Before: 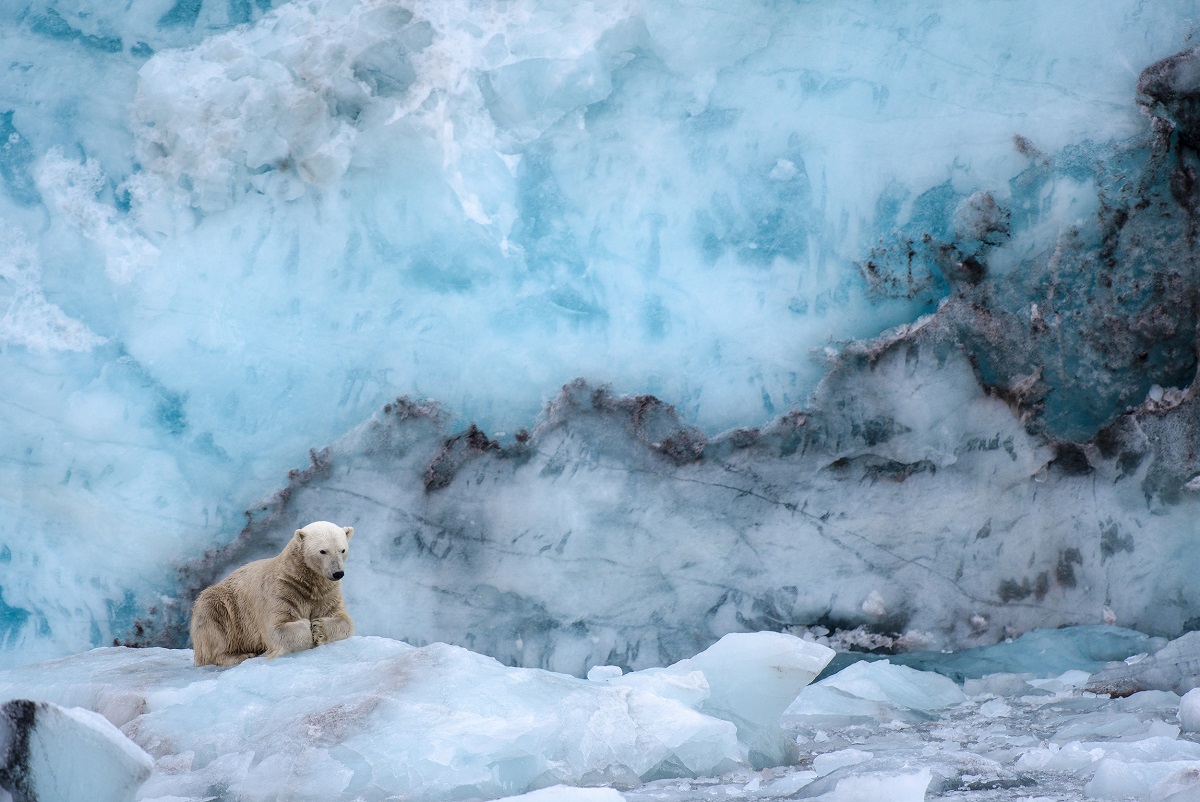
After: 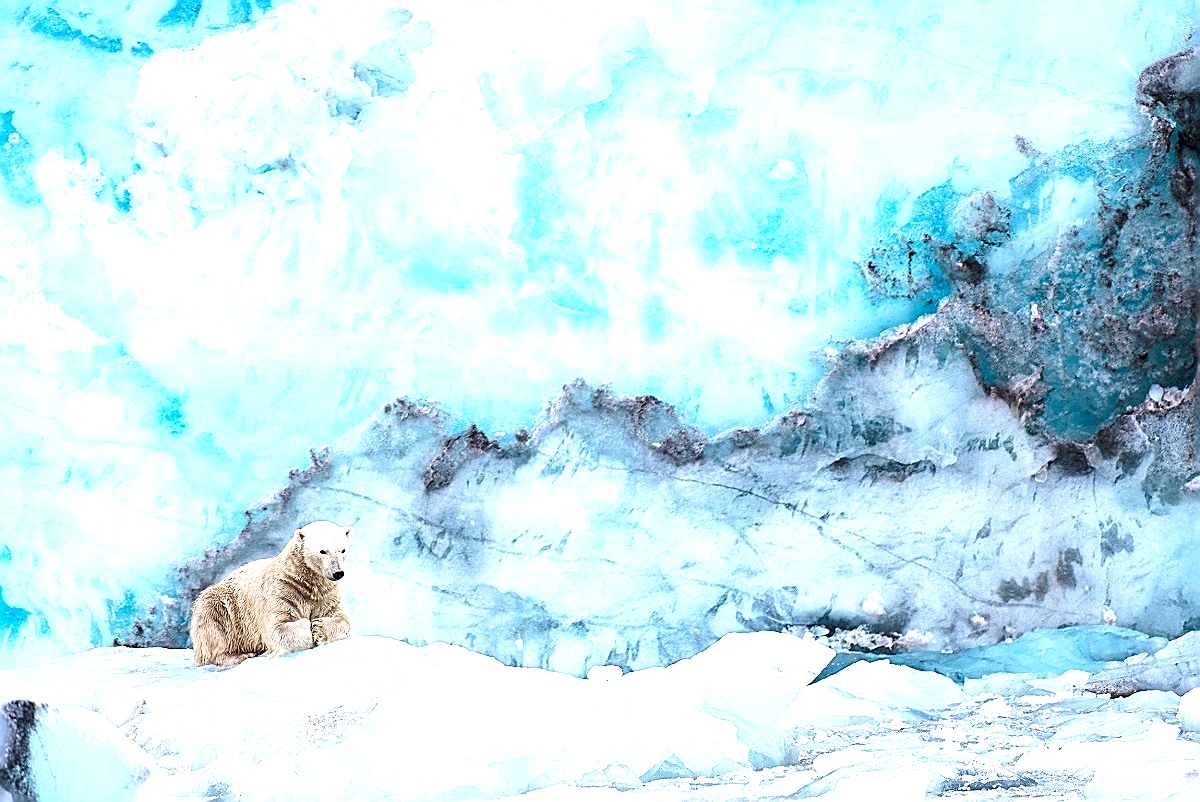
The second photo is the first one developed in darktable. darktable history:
exposure: black level correction 0, exposure 1.473 EV, compensate highlight preservation false
sharpen: radius 1.664, amount 1.296
